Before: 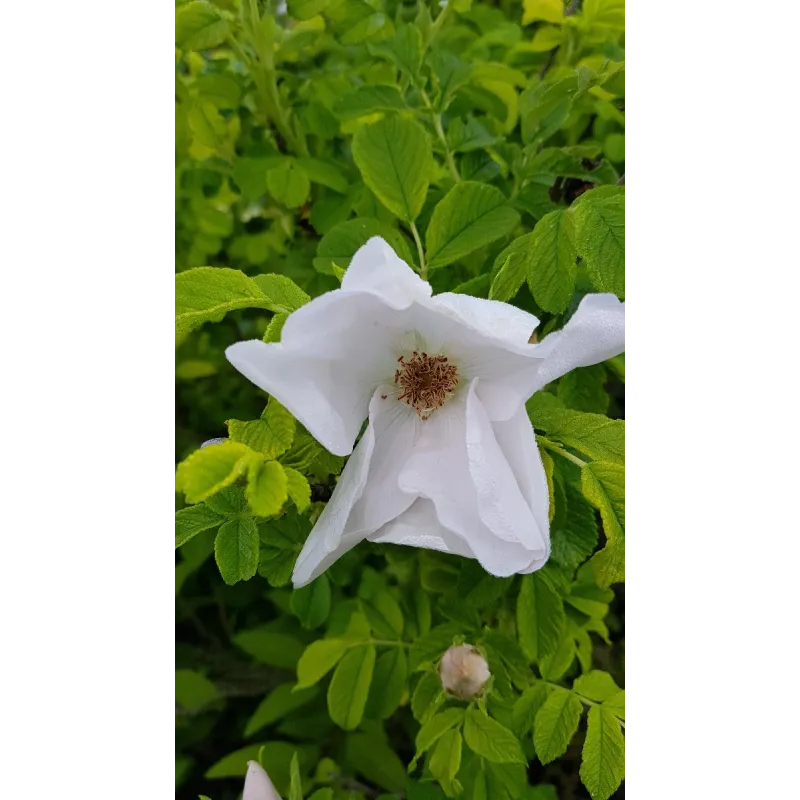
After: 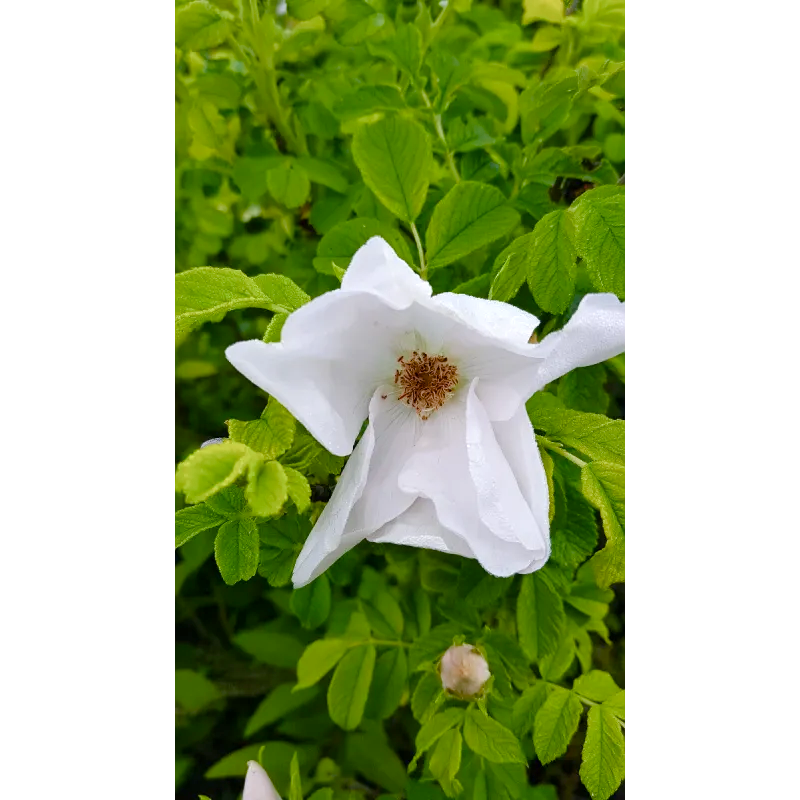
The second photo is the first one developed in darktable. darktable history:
color balance rgb: perceptual saturation grading › global saturation 20%, perceptual saturation grading › highlights -50%, perceptual saturation grading › shadows 30%, perceptual brilliance grading › global brilliance 10%, perceptual brilliance grading › shadows 15%
